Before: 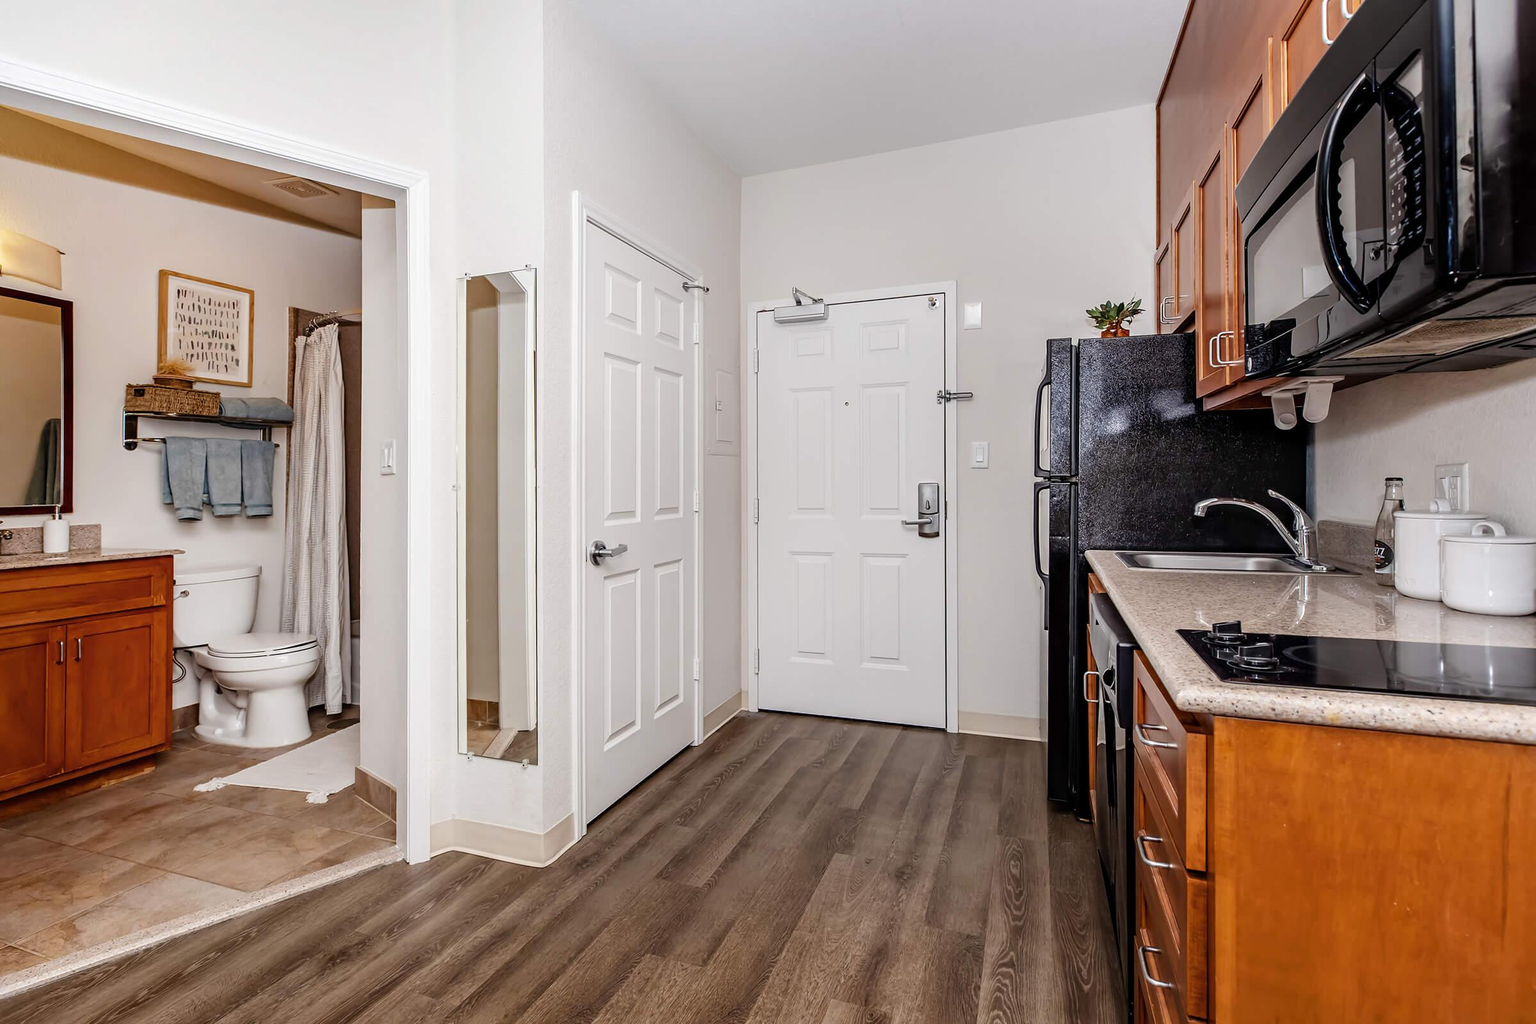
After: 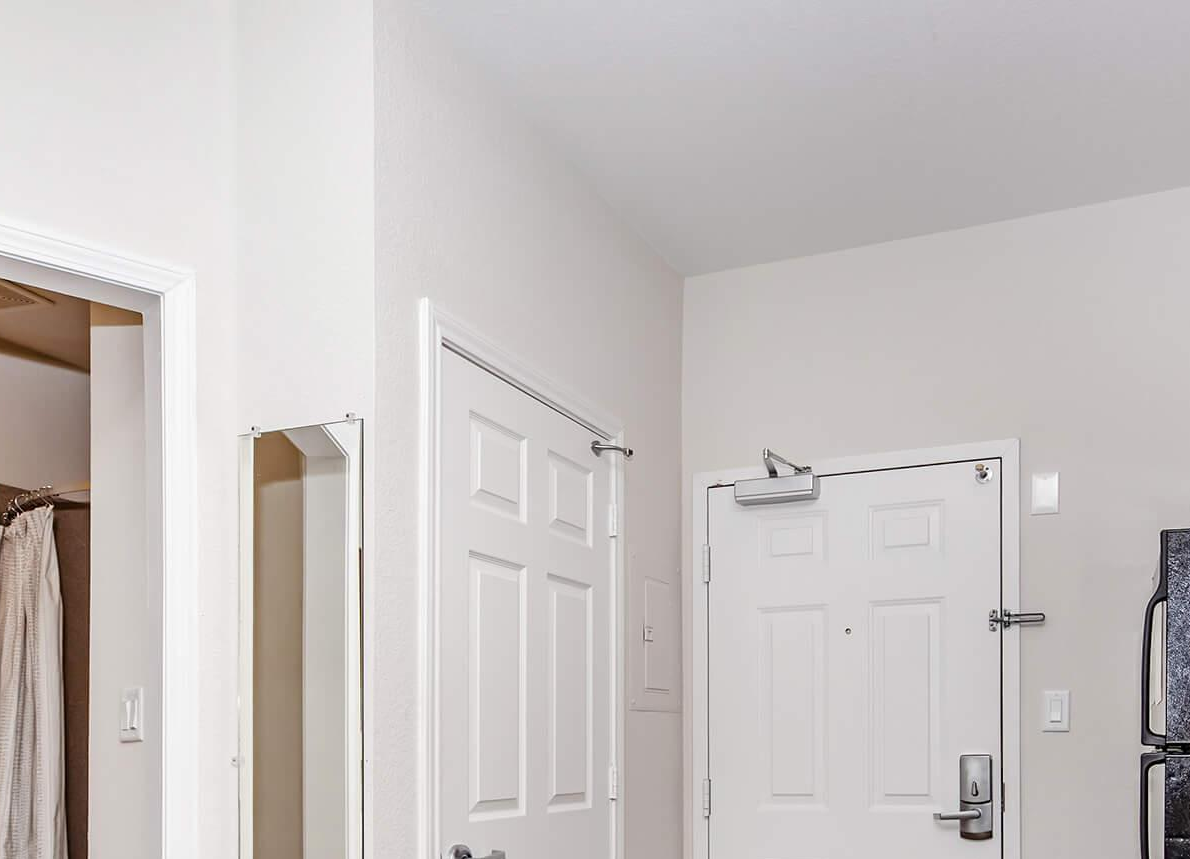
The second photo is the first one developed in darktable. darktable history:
crop: left 19.827%, right 30.553%, bottom 46.257%
